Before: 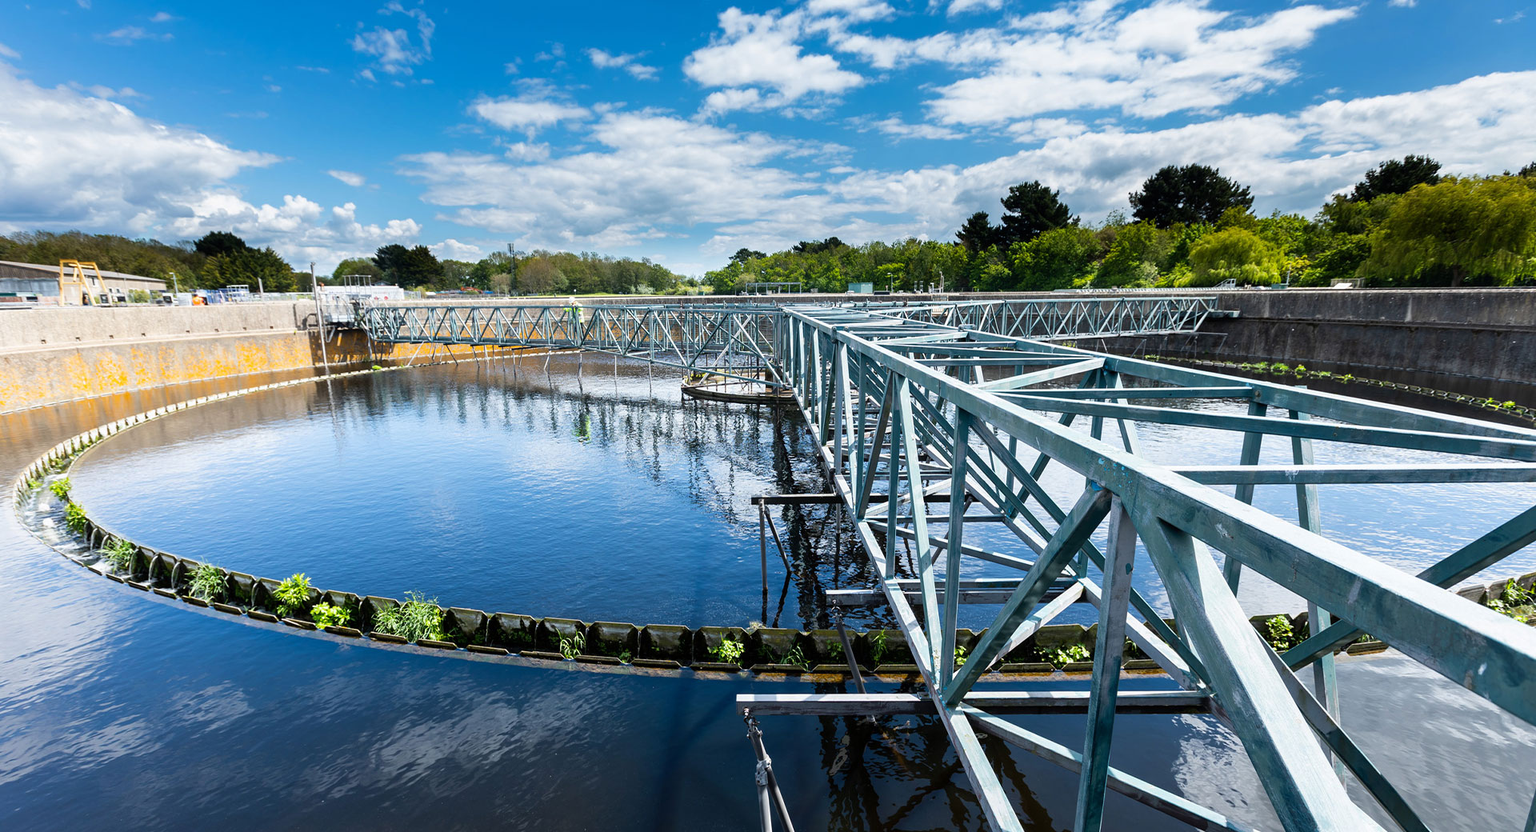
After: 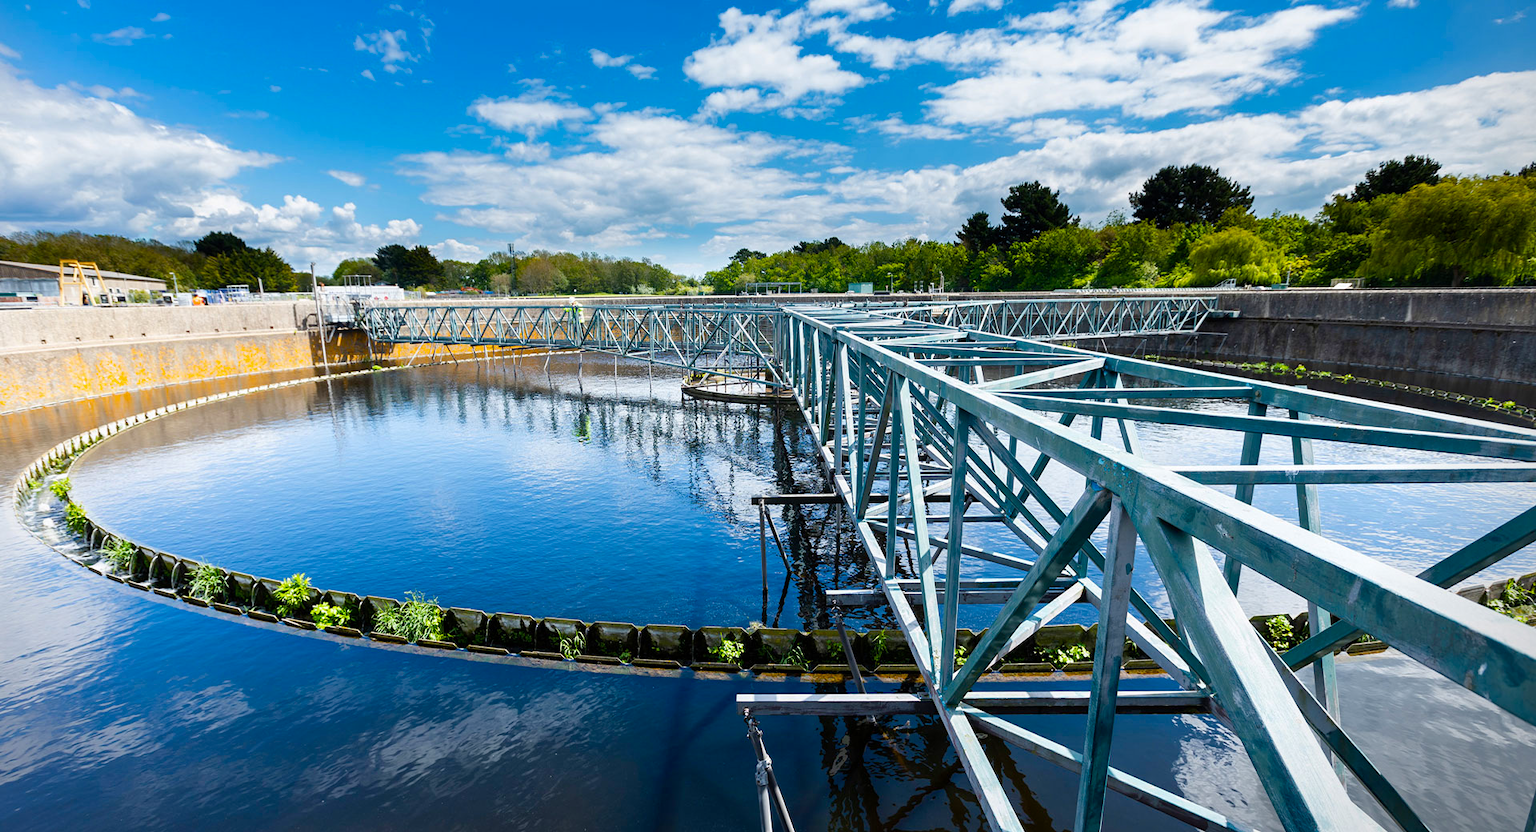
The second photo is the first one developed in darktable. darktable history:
vignetting: fall-off start 91.37%, brightness -0.587, saturation -0.118, center (-0.064, -0.306), unbound false
color balance rgb: perceptual saturation grading › global saturation 27.585%, perceptual saturation grading › highlights -24.734%, perceptual saturation grading › shadows 24.829%, global vibrance 11.754%
